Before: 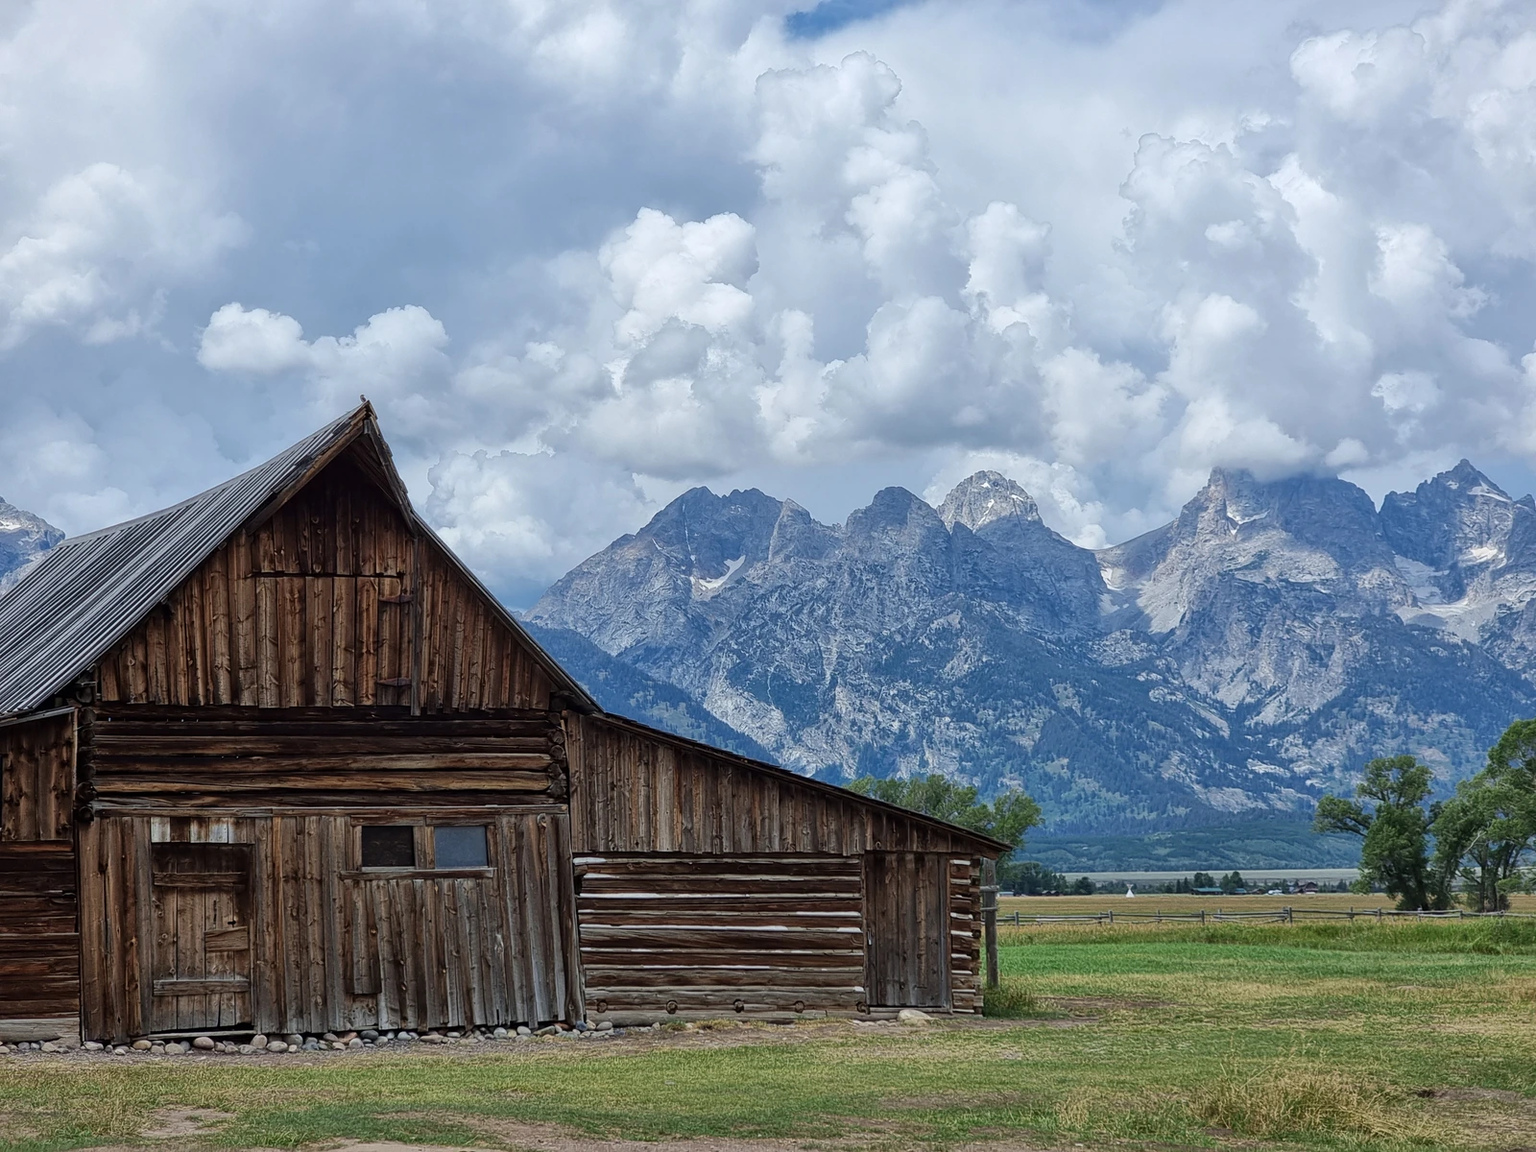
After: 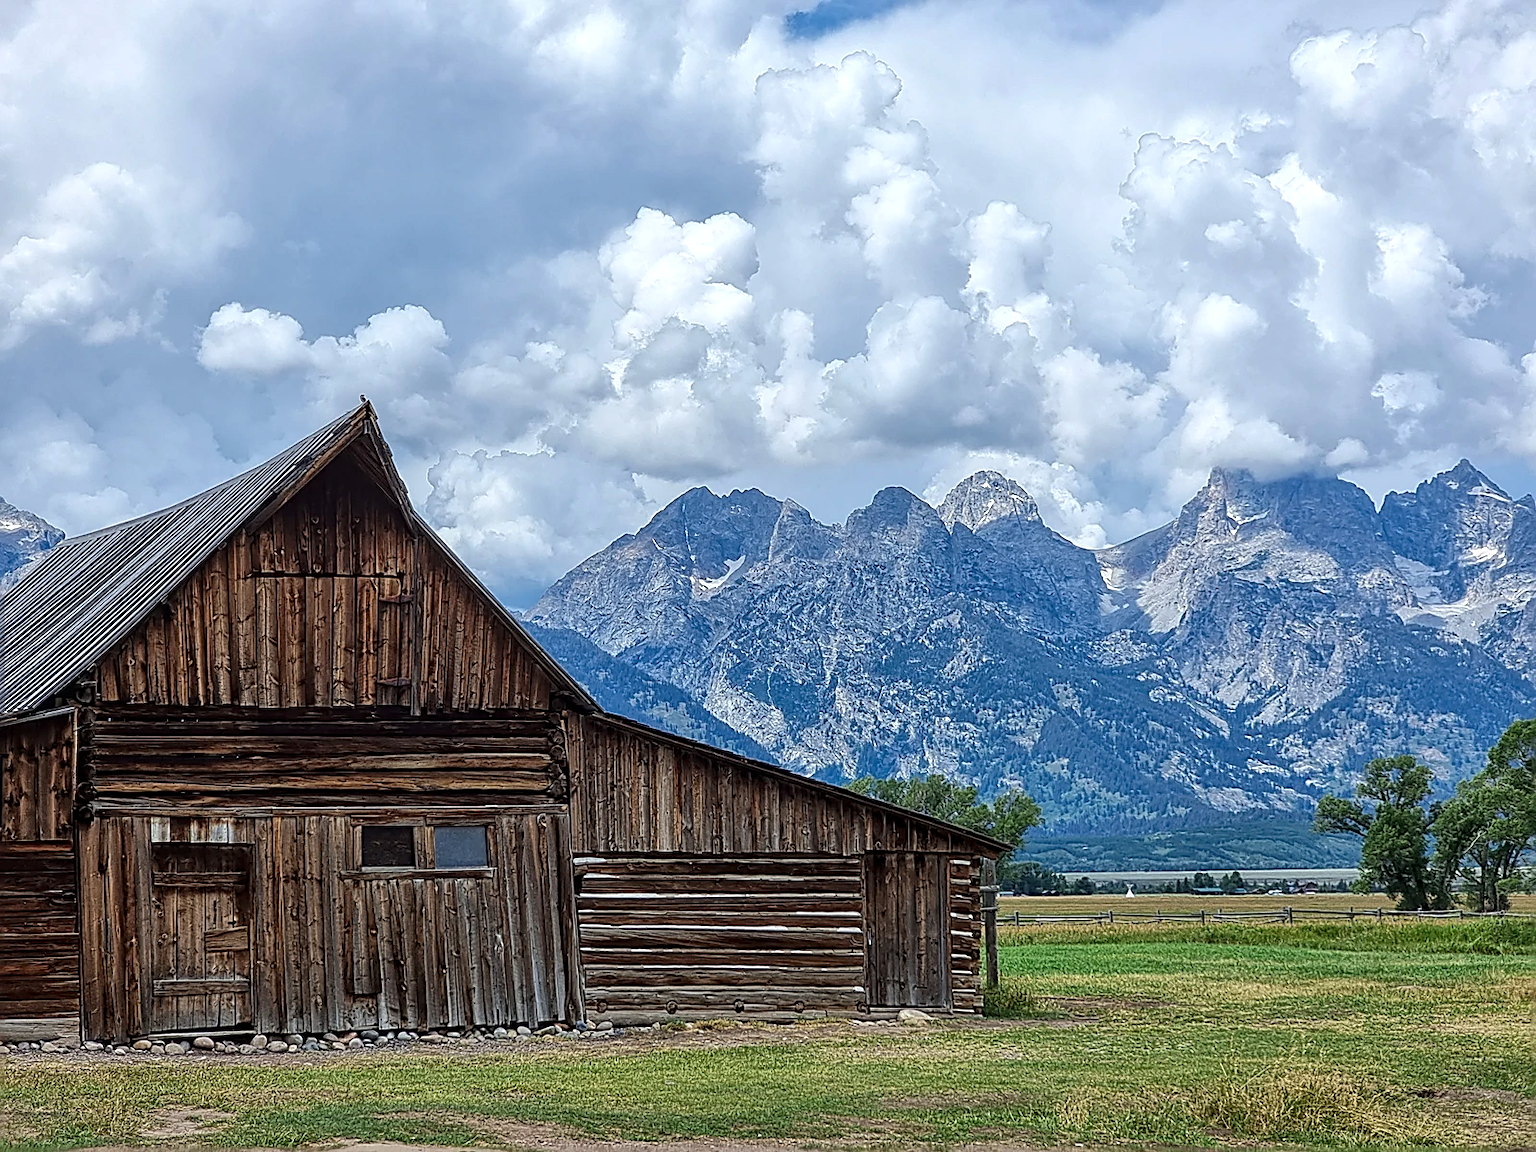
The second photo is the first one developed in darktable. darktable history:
contrast brightness saturation: saturation 0.13
sharpen: amount 1
exposure: exposure 0.2 EV, compensate highlight preservation false
local contrast: on, module defaults
